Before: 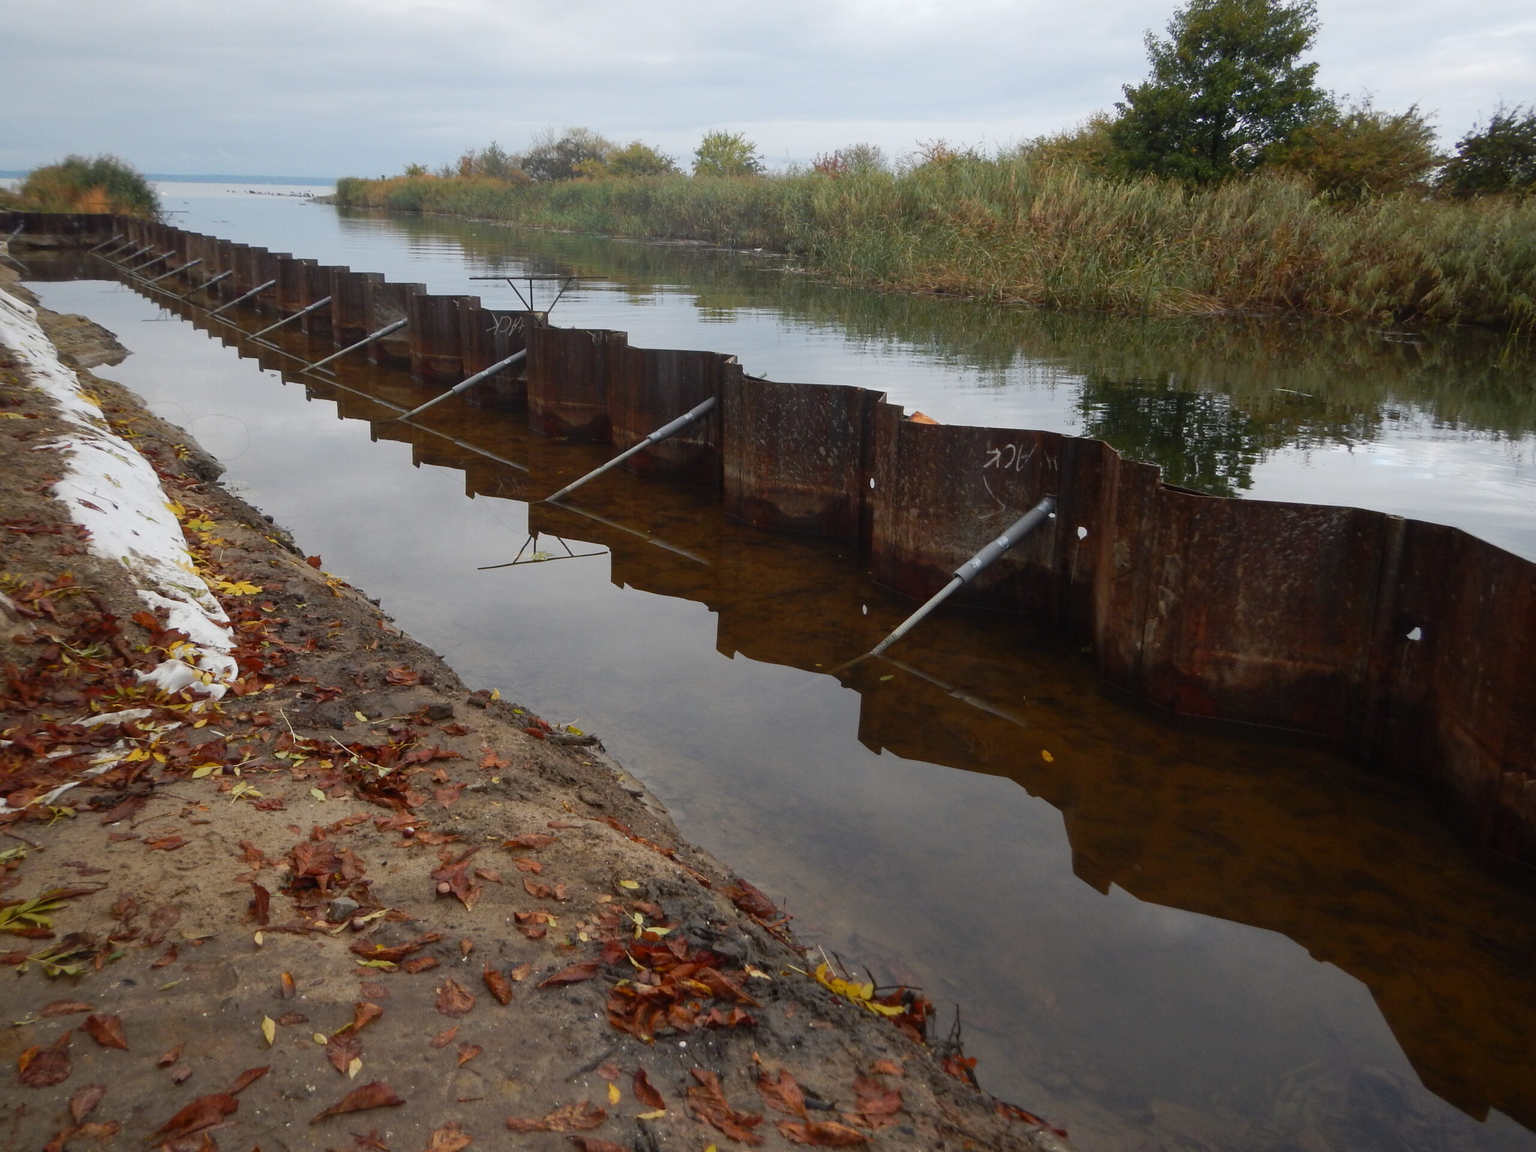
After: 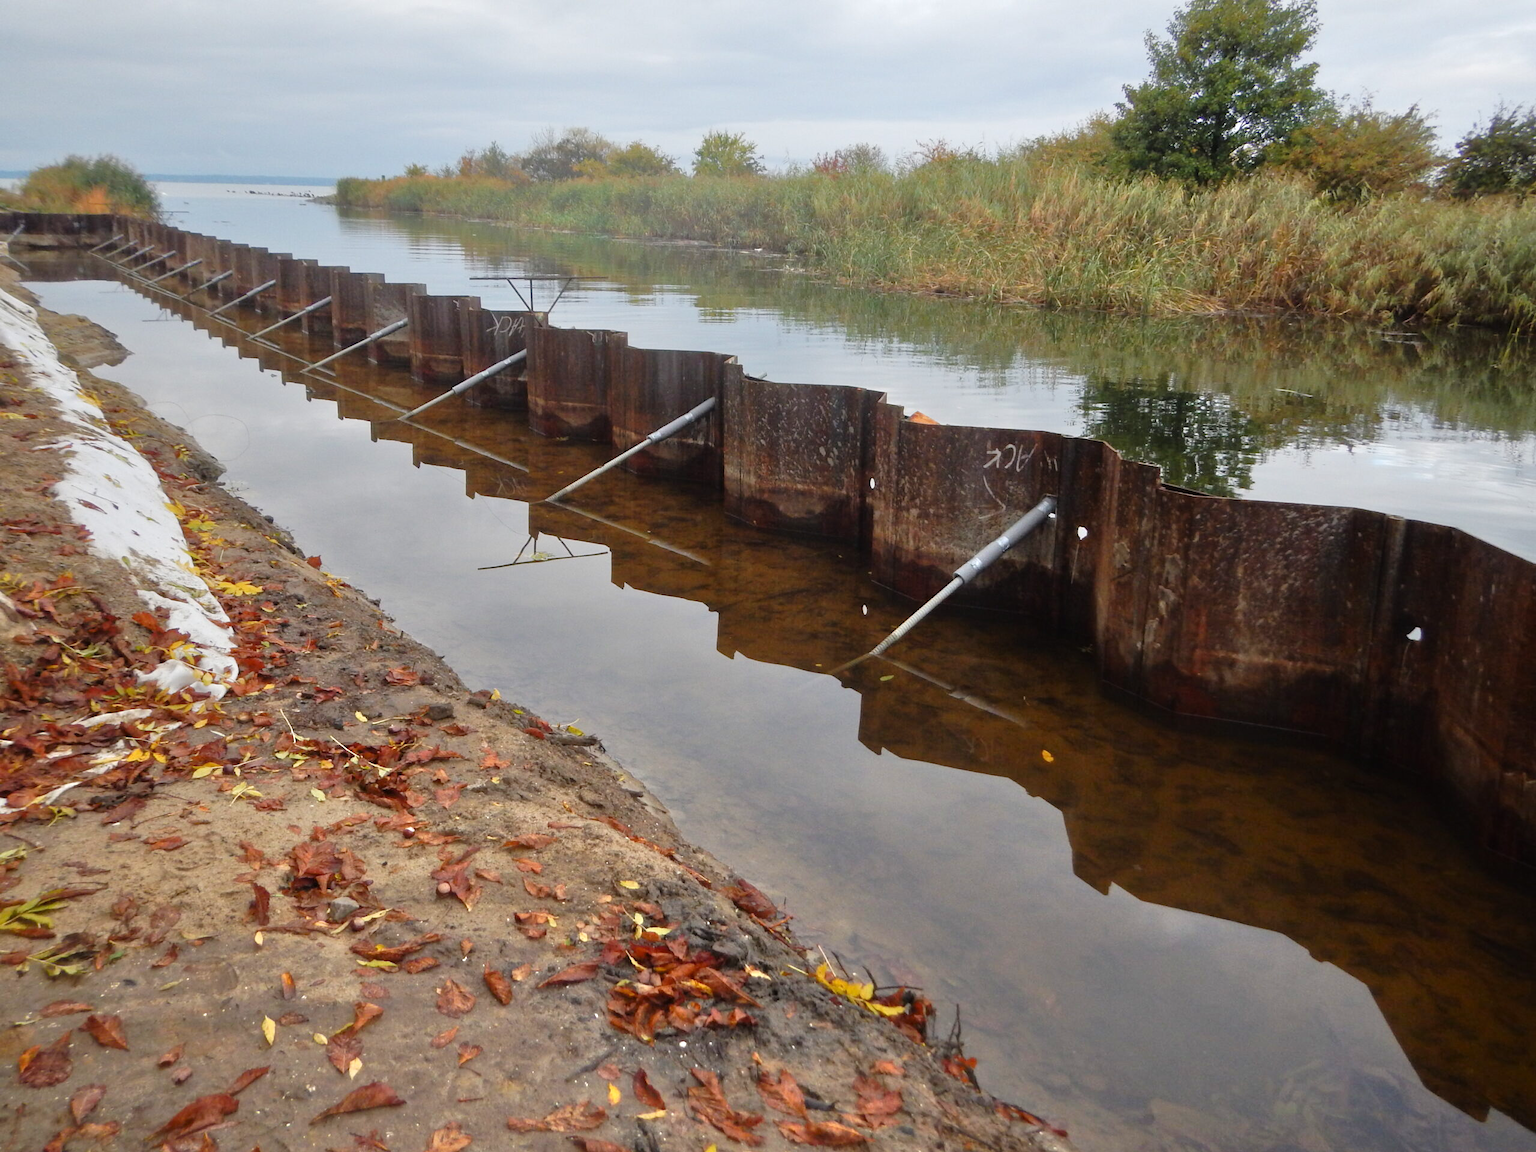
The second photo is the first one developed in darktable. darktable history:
tone equalizer: -7 EV 0.151 EV, -6 EV 0.585 EV, -5 EV 1.13 EV, -4 EV 1.29 EV, -3 EV 1.14 EV, -2 EV 0.6 EV, -1 EV 0.158 EV, mask exposure compensation -0.496 EV
